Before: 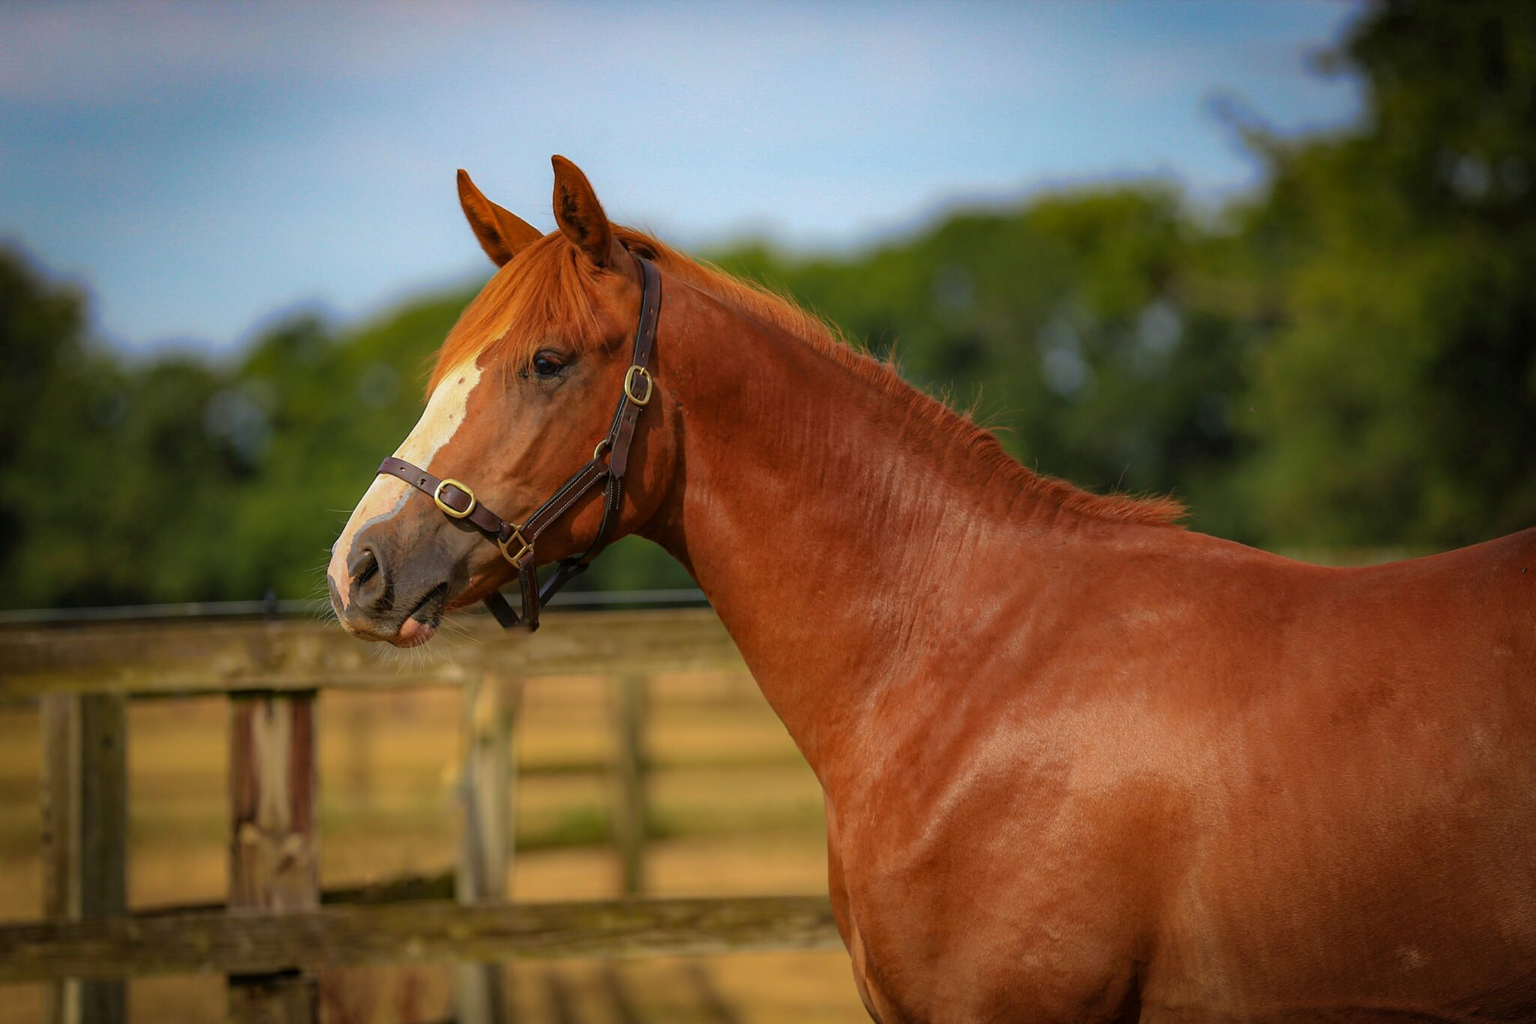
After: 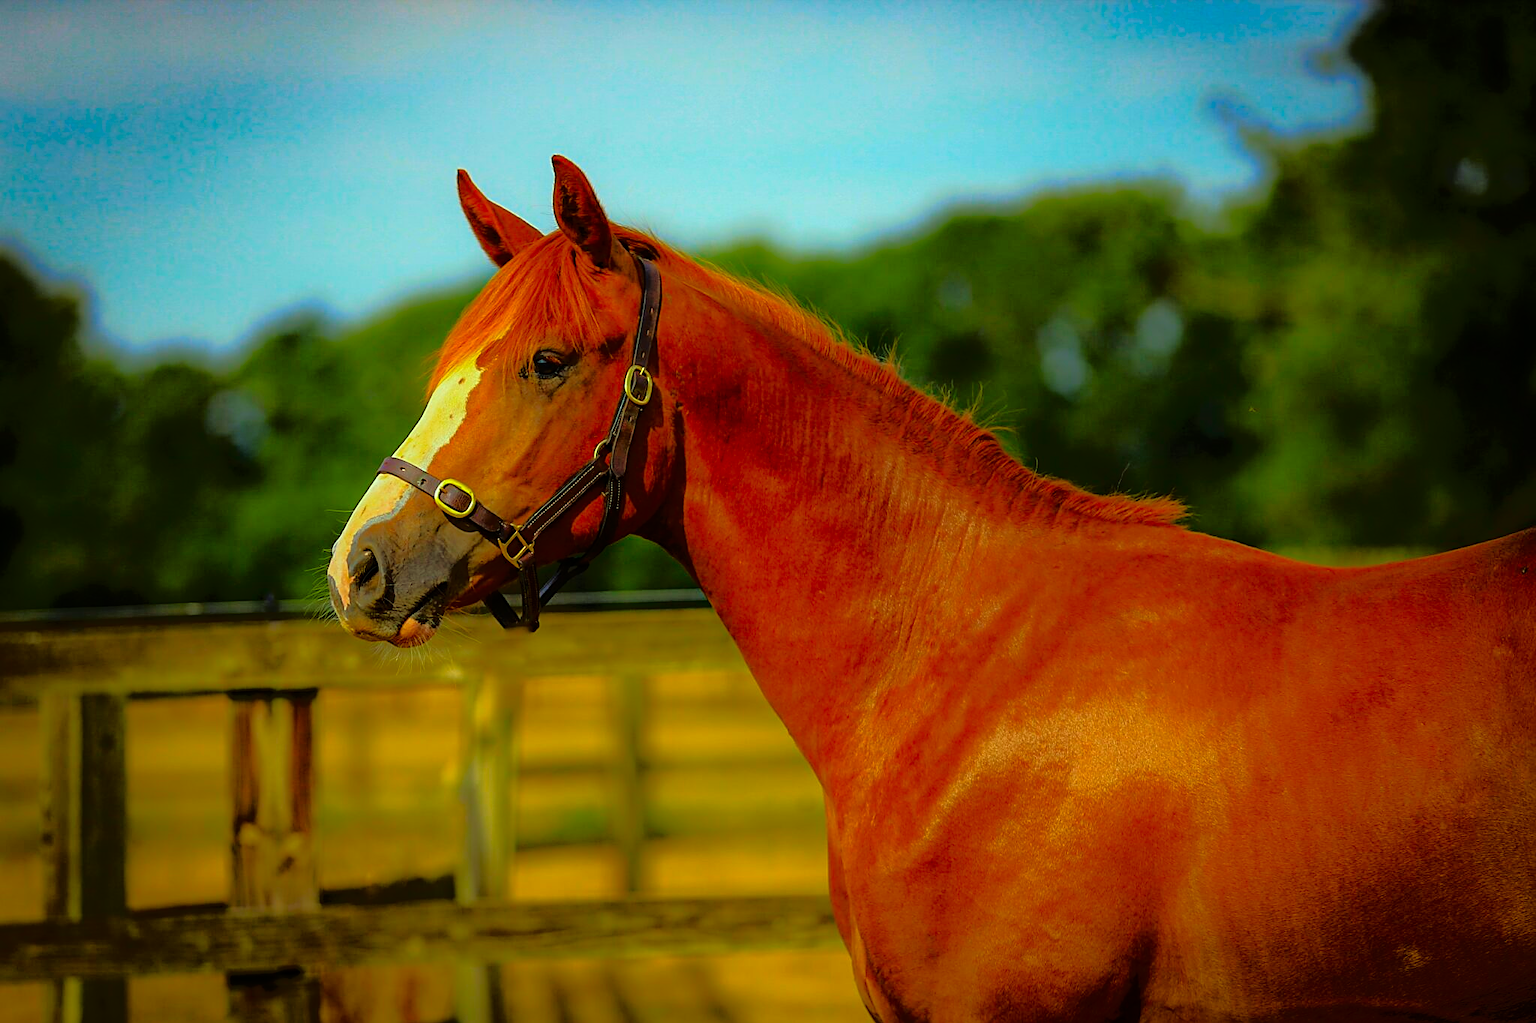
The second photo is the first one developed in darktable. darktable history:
sharpen: on, module defaults
tone equalizer: -8 EV -1.87 EV, -7 EV -1.16 EV, -6 EV -1.65 EV, edges refinement/feathering 500, mask exposure compensation -1.57 EV, preserve details no
color correction: highlights a* -11.07, highlights b* 9.95, saturation 1.71
